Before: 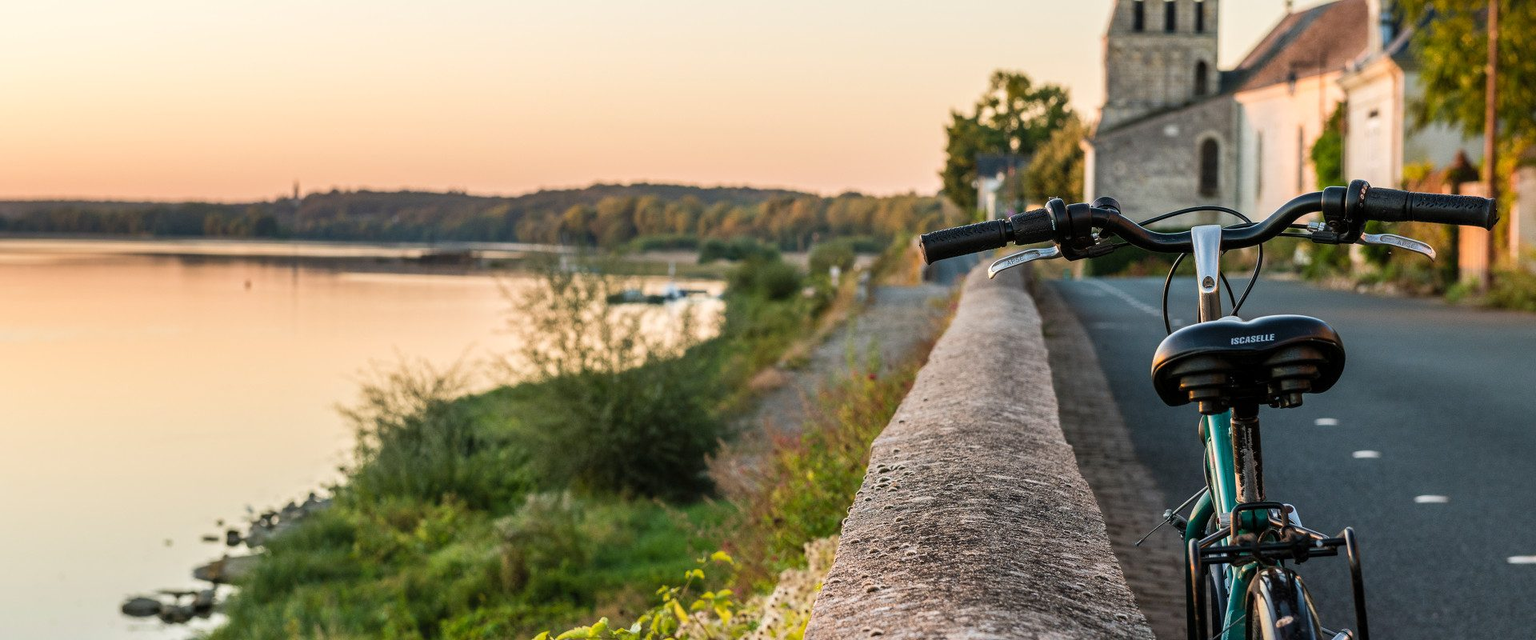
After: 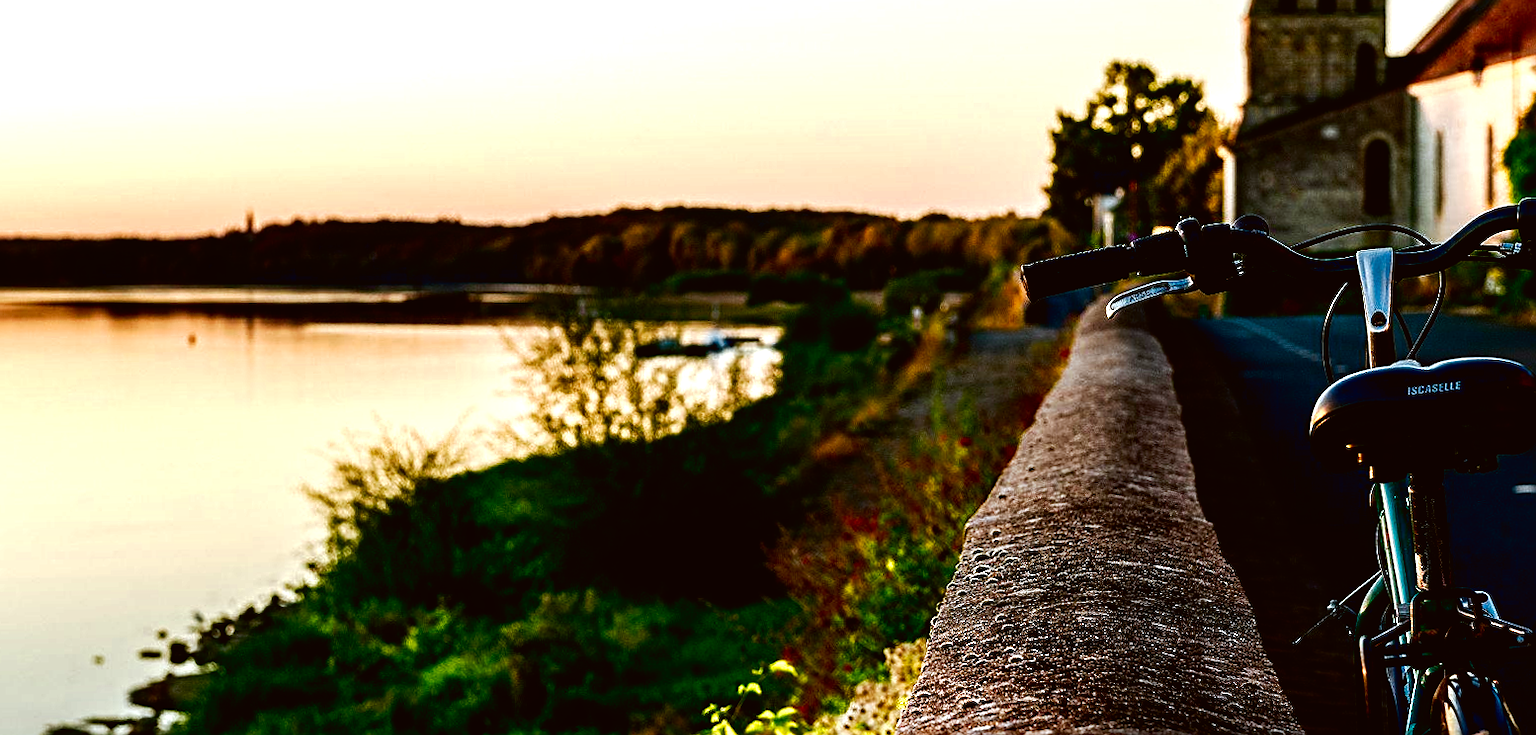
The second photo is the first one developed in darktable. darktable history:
tone equalizer: edges refinement/feathering 500, mask exposure compensation -1.57 EV, preserve details no
exposure: exposure 0.291 EV, compensate exposure bias true, compensate highlight preservation false
color balance rgb: global offset › luminance -0.268%, linear chroma grading › global chroma 15.156%, perceptual saturation grading › global saturation -32.122%, saturation formula JzAzBz (2021)
sharpen: amount 0.558
tone curve: curves: ch0 [(0, 0.013) (0.054, 0.018) (0.205, 0.191) (0.289, 0.292) (0.39, 0.424) (0.493, 0.551) (0.666, 0.743) (0.795, 0.841) (1, 0.998)]; ch1 [(0, 0) (0.385, 0.343) (0.439, 0.415) (0.494, 0.495) (0.501, 0.501) (0.51, 0.509) (0.54, 0.552) (0.586, 0.614) (0.66, 0.706) (0.783, 0.804) (1, 1)]; ch2 [(0, 0) (0.32, 0.281) (0.403, 0.399) (0.441, 0.428) (0.47, 0.469) (0.498, 0.496) (0.524, 0.538) (0.566, 0.579) (0.633, 0.665) (0.7, 0.711) (1, 1)], preserve colors none
color correction: highlights a* -3.7, highlights b* -6.56, shadows a* 3.03, shadows b* 5.26
crop and rotate: angle 0.869°, left 4.415%, top 1.149%, right 11.681%, bottom 2.461%
contrast brightness saturation: brightness -0.996, saturation 0.983
